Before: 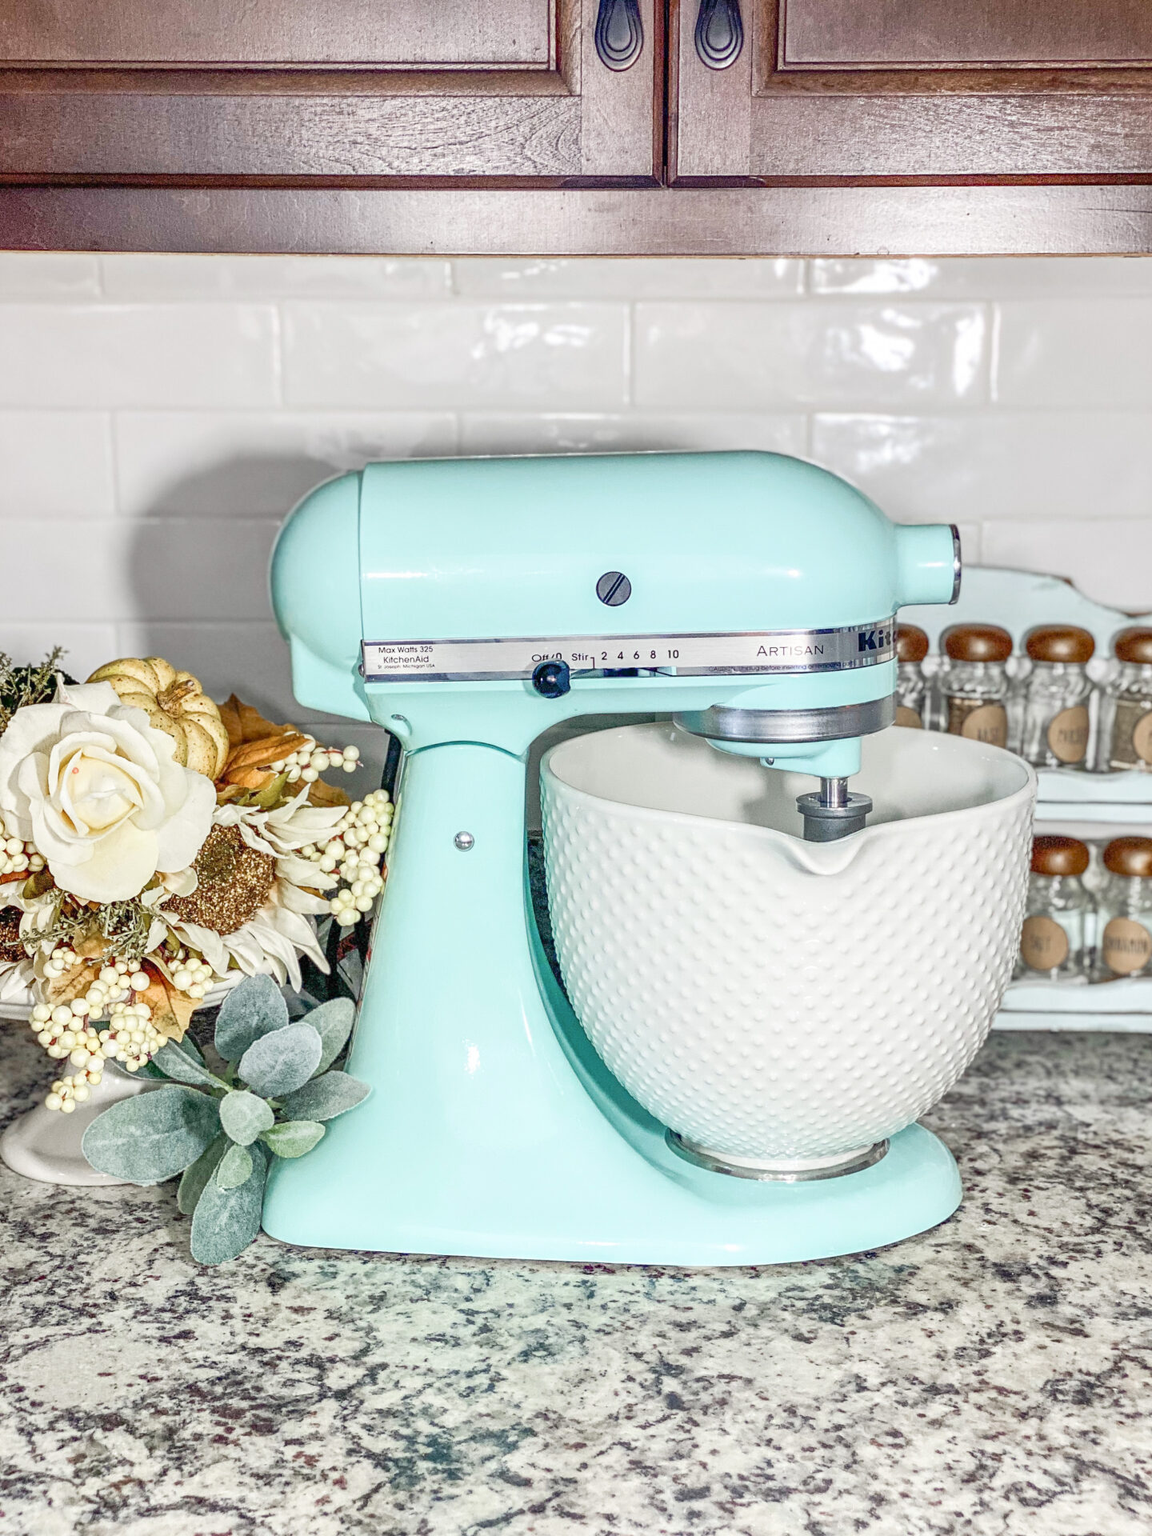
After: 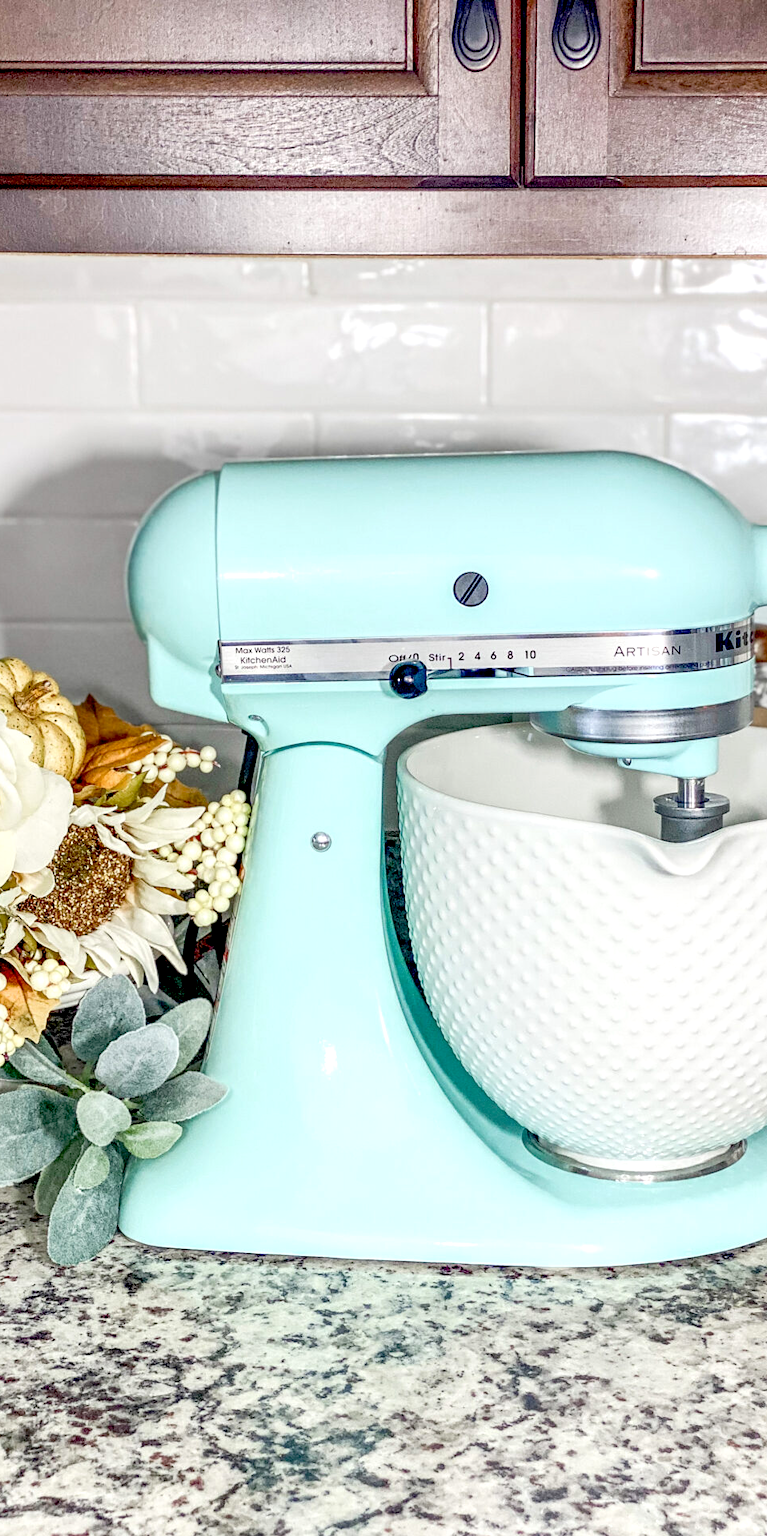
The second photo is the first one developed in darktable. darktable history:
exposure: black level correction 0.024, exposure 0.181 EV, compensate highlight preservation false
sharpen: radius 2.915, amount 0.859, threshold 47.207
crop and rotate: left 12.441%, right 20.953%
